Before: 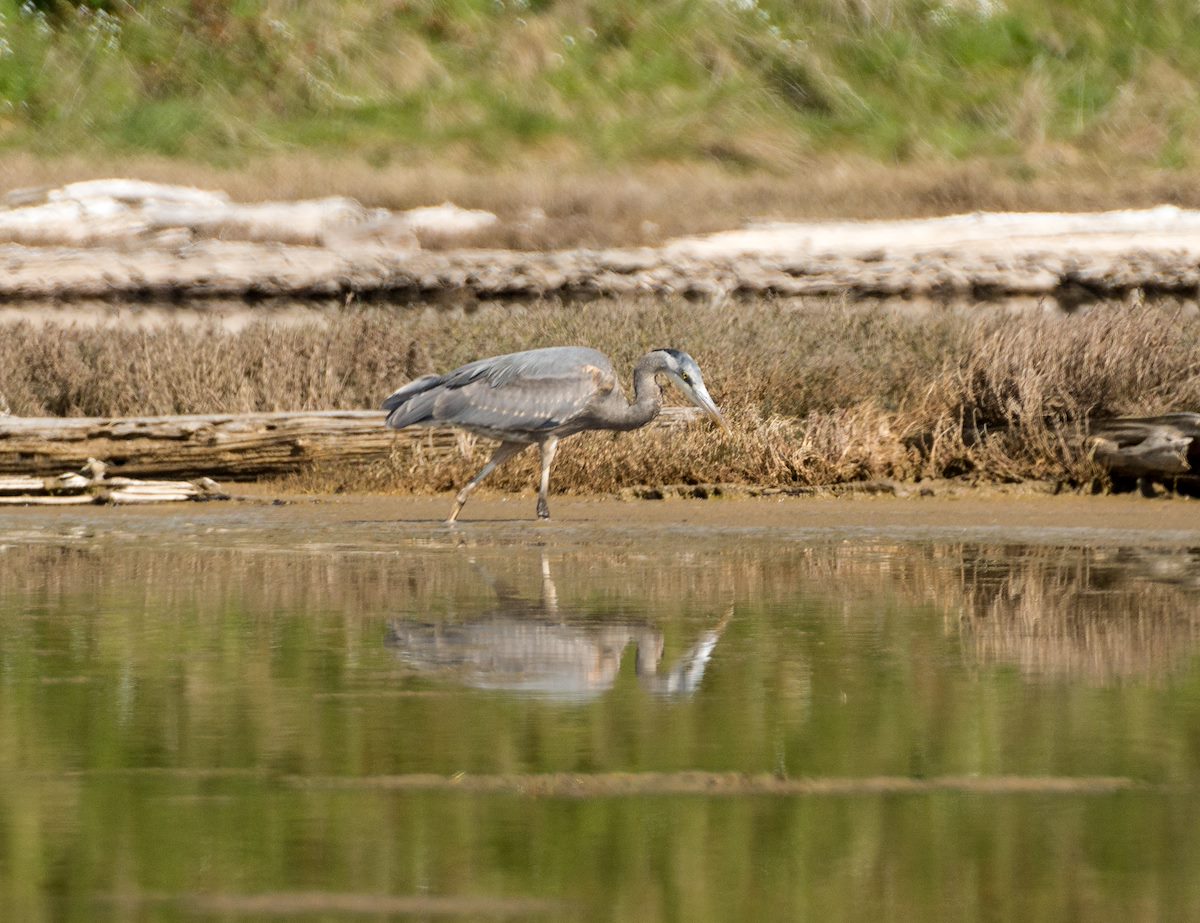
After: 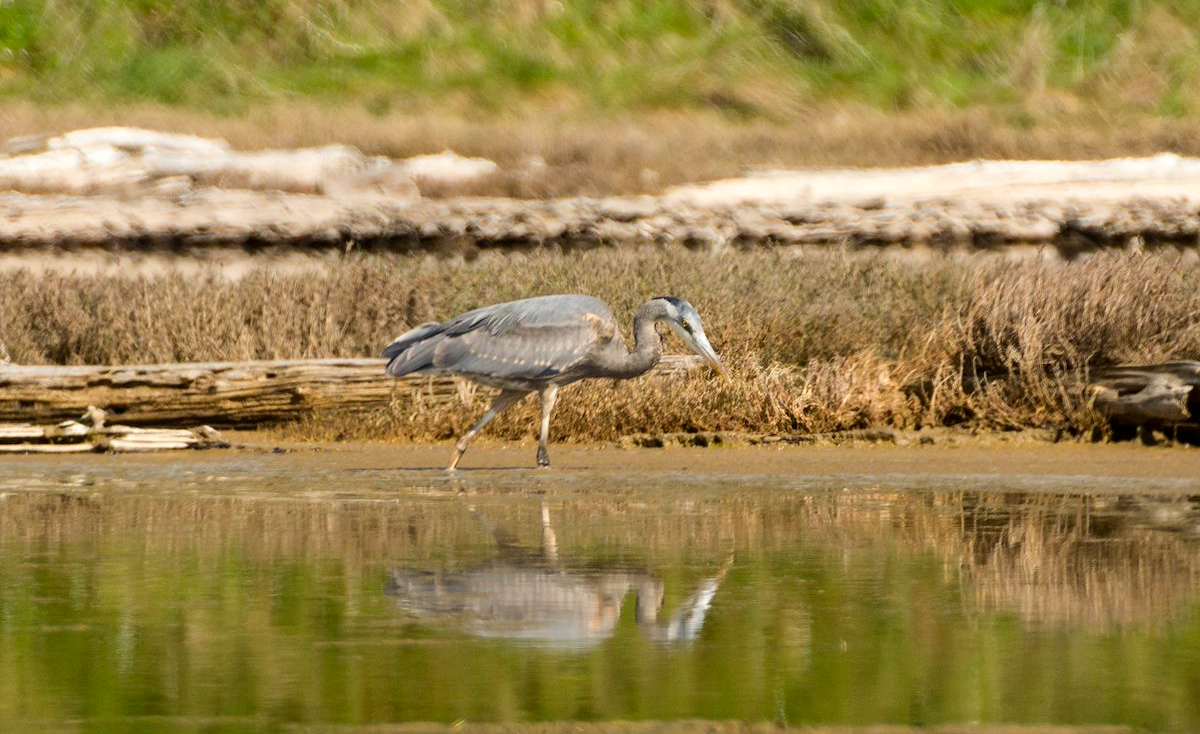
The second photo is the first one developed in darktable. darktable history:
contrast brightness saturation: contrast 0.086, saturation 0.267
crop and rotate: top 5.652%, bottom 14.806%
color correction: highlights b* 2.89
